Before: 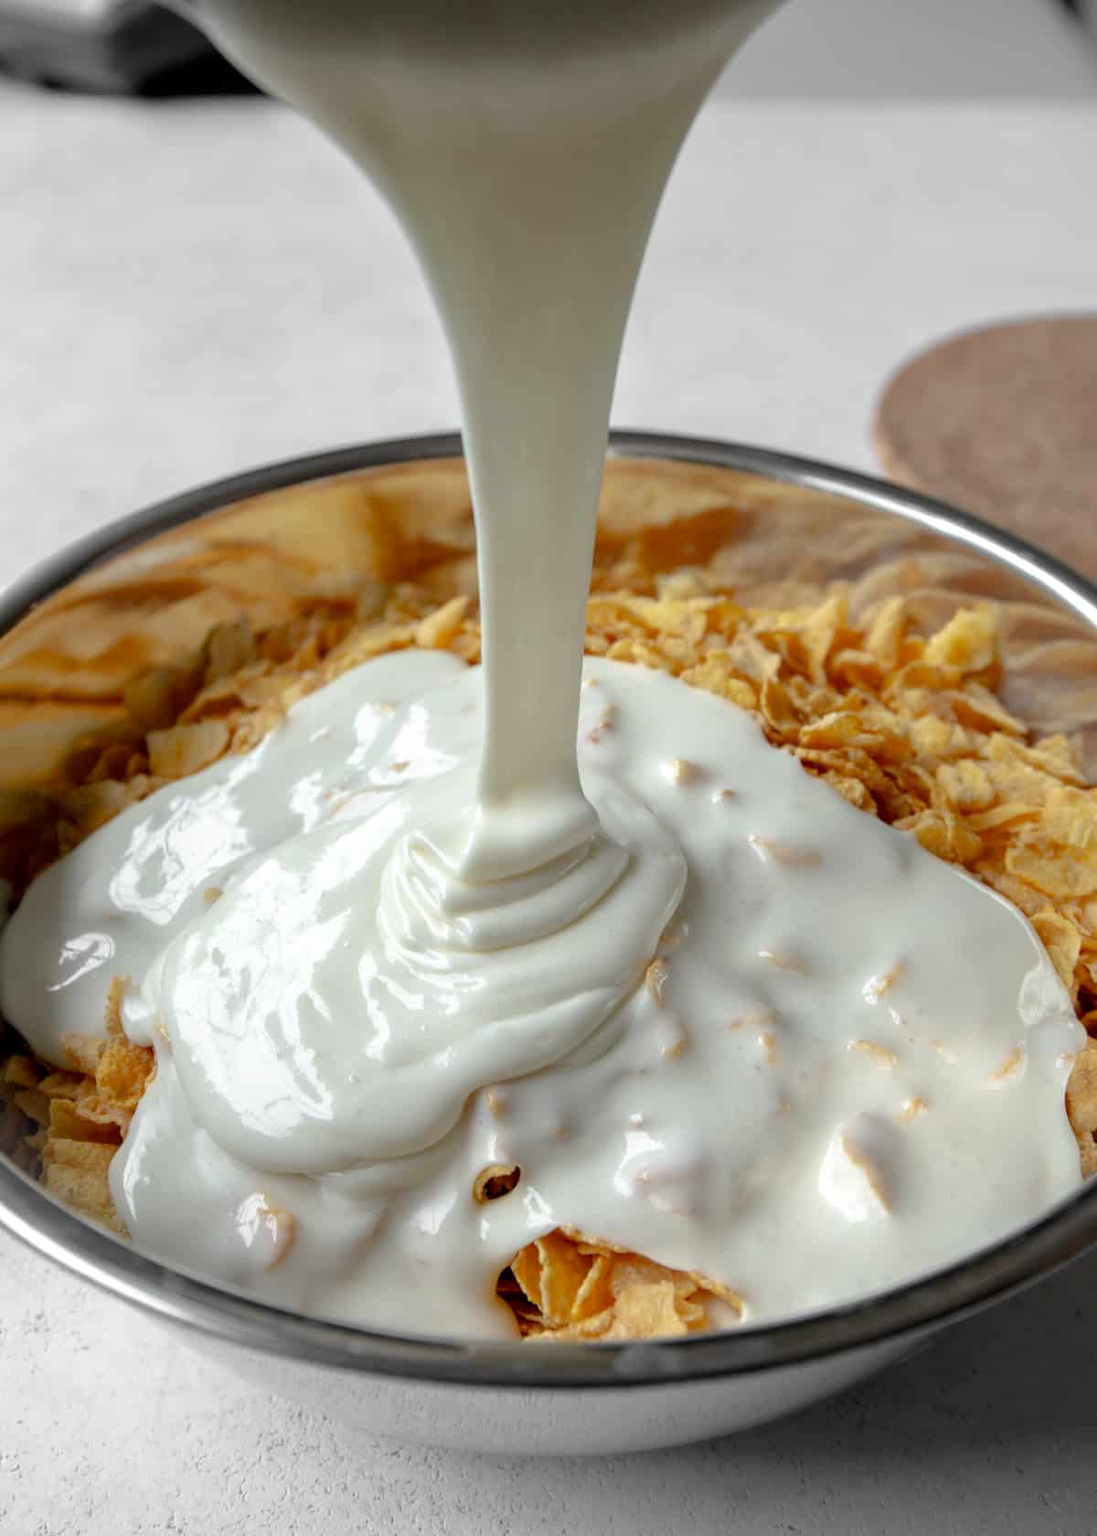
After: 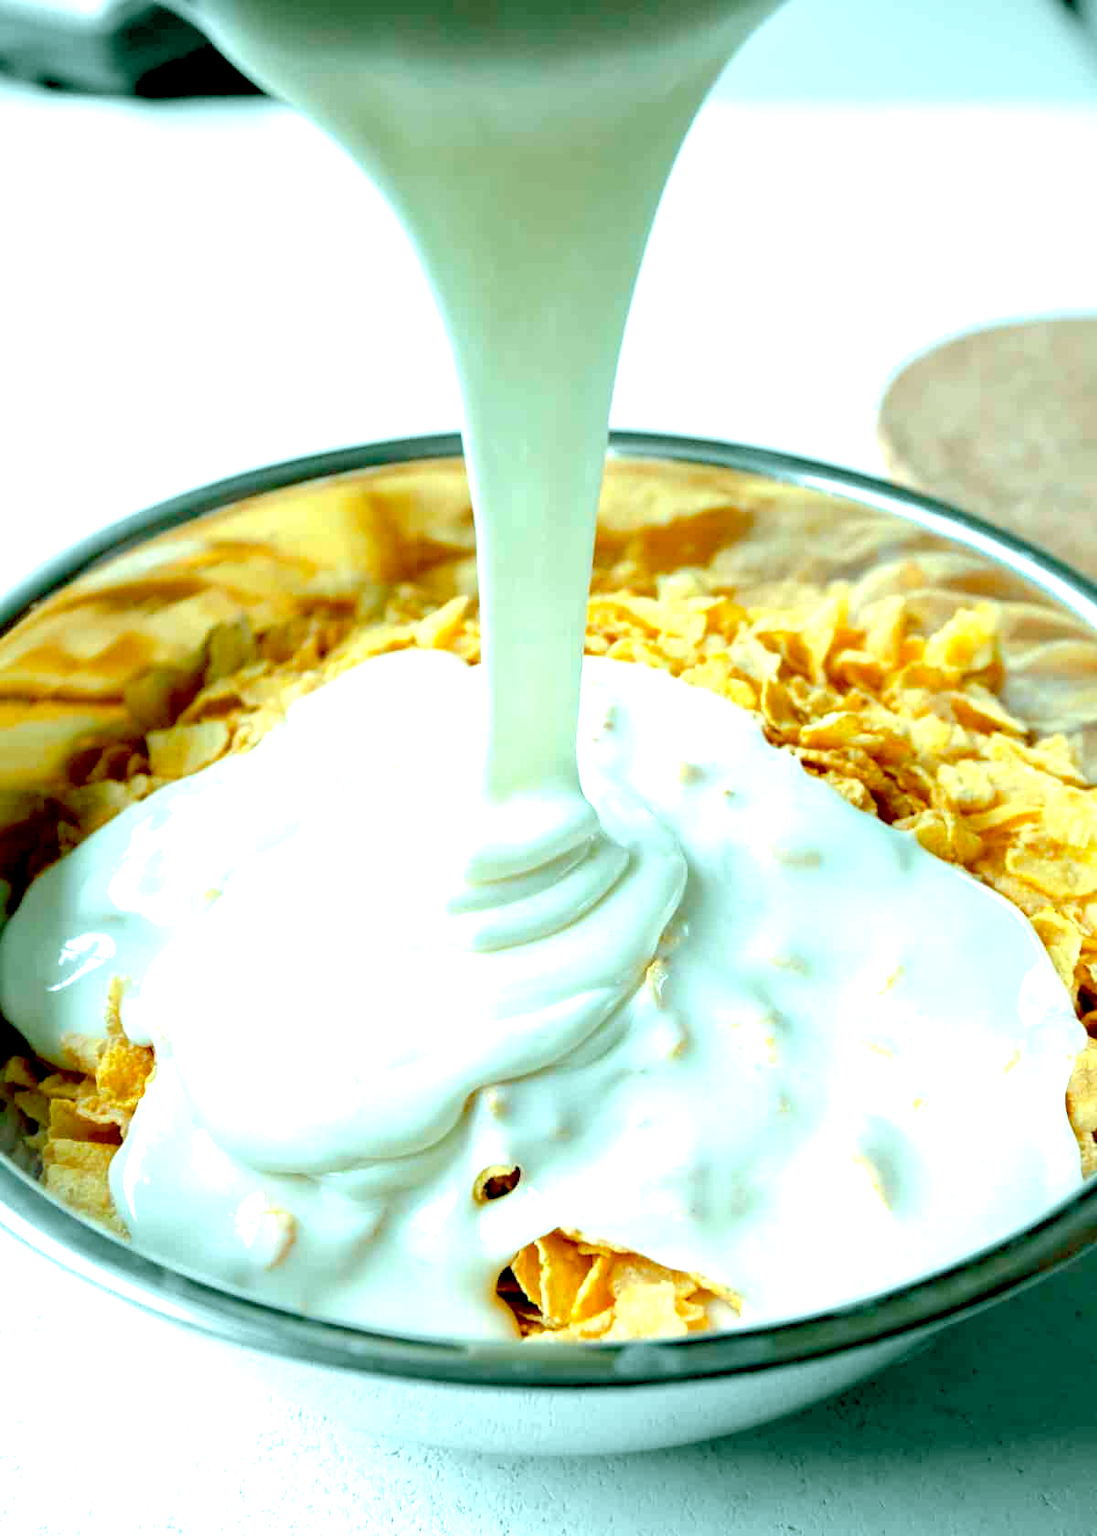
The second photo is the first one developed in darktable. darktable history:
exposure: black level correction 0.009, exposure 1.425 EV, compensate highlight preservation false
tone equalizer: on, module defaults
color balance rgb: shadows lift › chroma 11.71%, shadows lift › hue 133.46°, power › chroma 2.15%, power › hue 166.83°, highlights gain › chroma 4%, highlights gain › hue 200.2°, perceptual saturation grading › global saturation 18.05%
